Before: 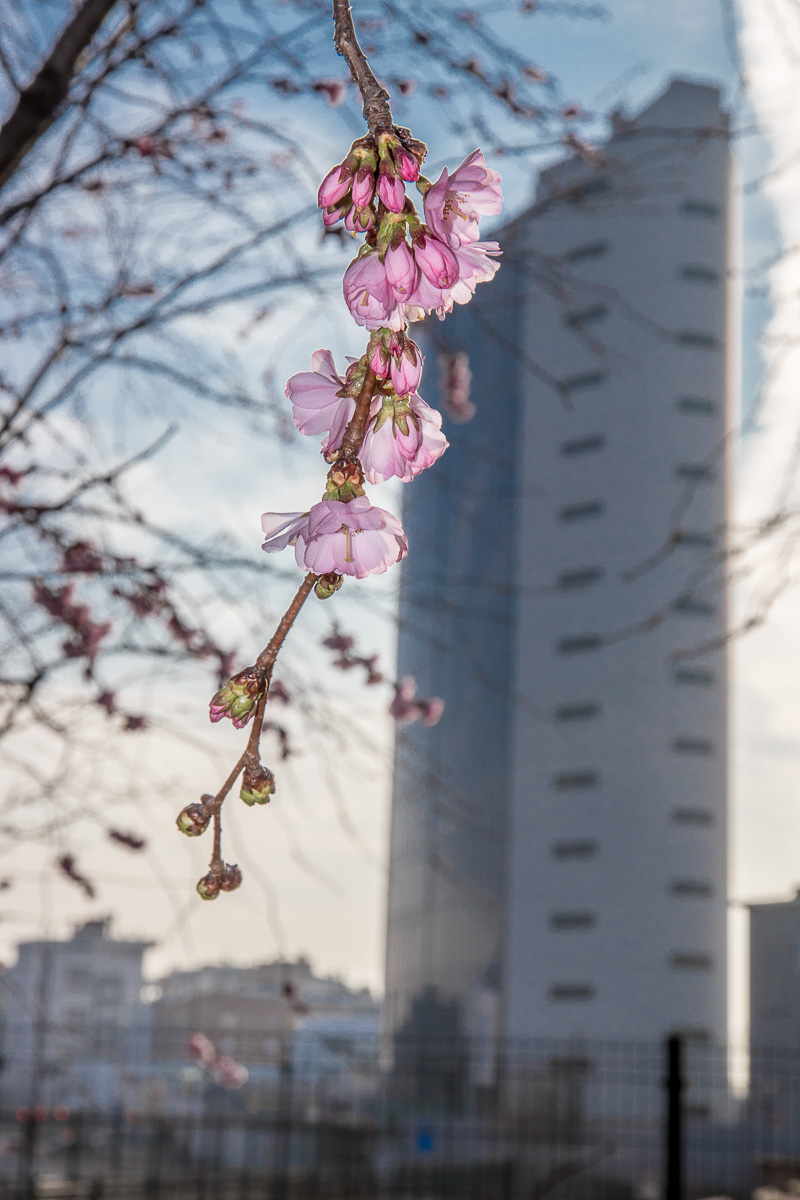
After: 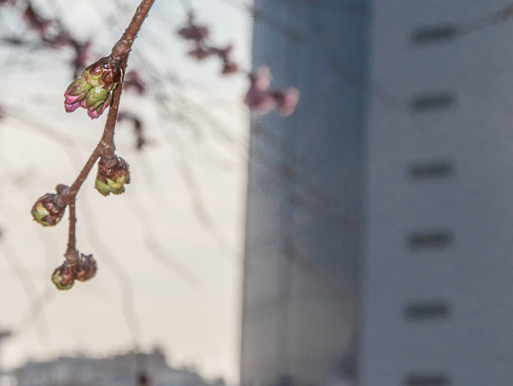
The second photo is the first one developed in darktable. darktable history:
crop: left 18.234%, top 50.904%, right 17.519%, bottom 16.851%
